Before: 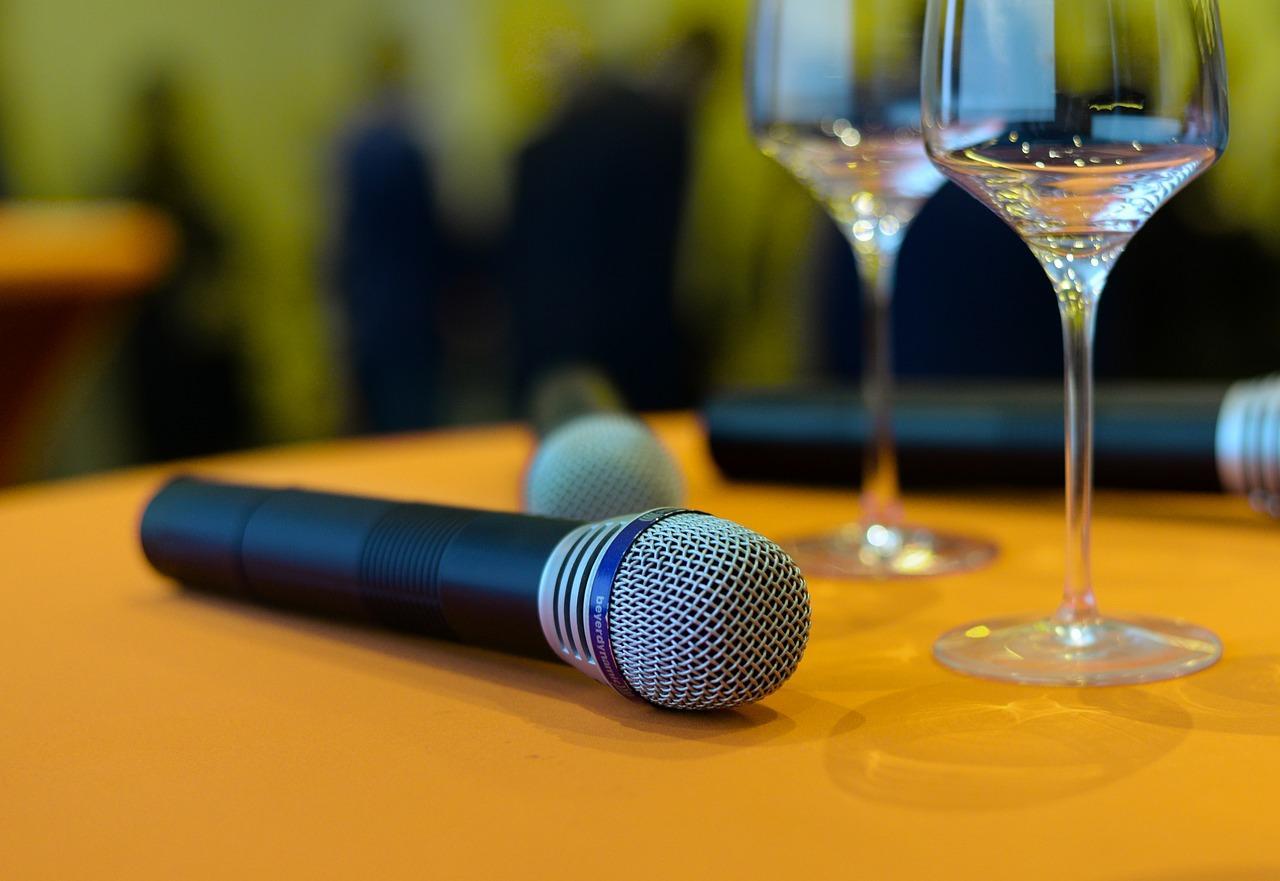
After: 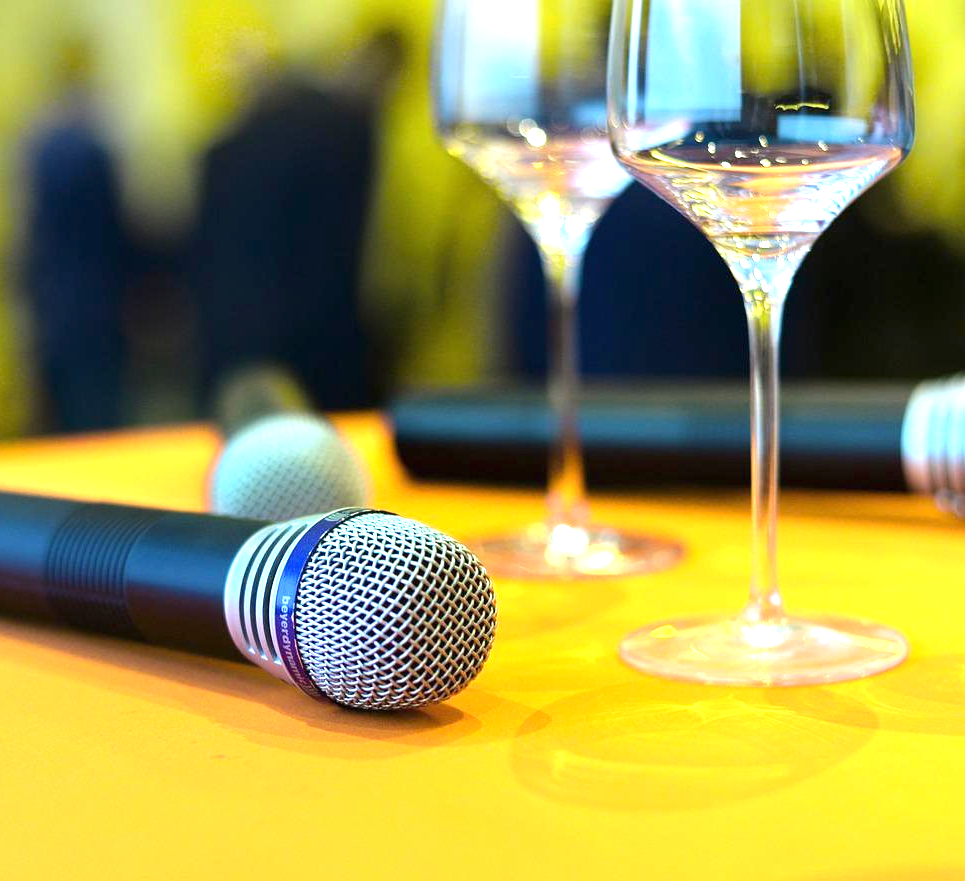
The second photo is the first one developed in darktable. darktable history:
crop and rotate: left 24.6%
exposure: black level correction 0, exposure 1.45 EV, compensate exposure bias true, compensate highlight preservation false
